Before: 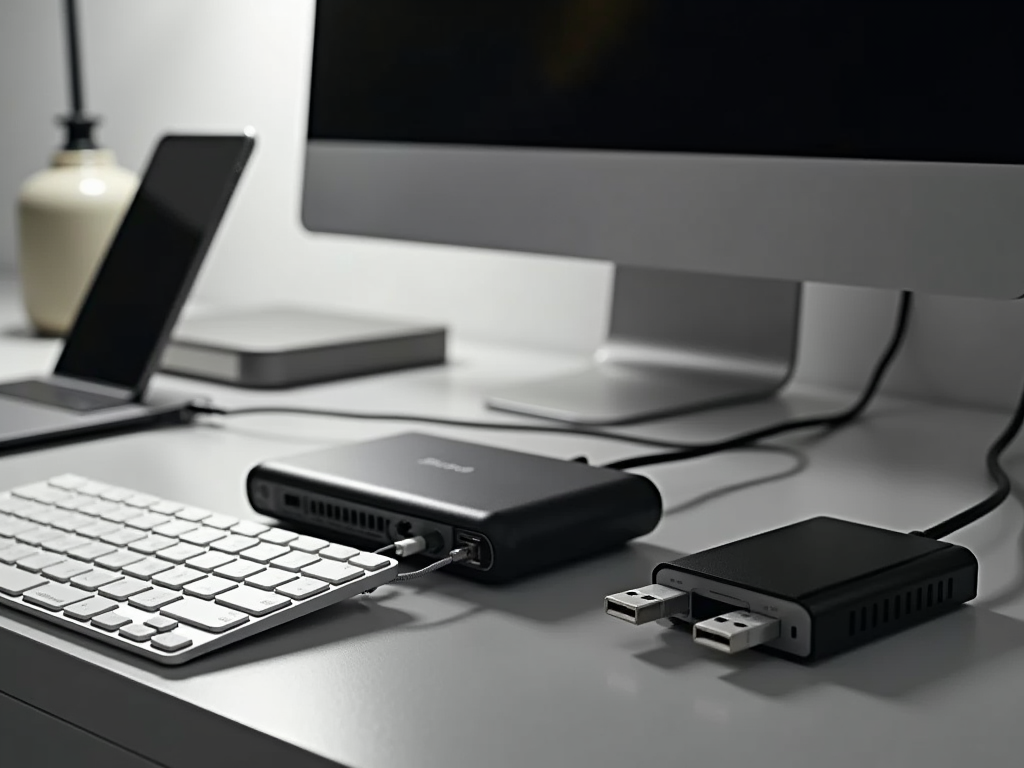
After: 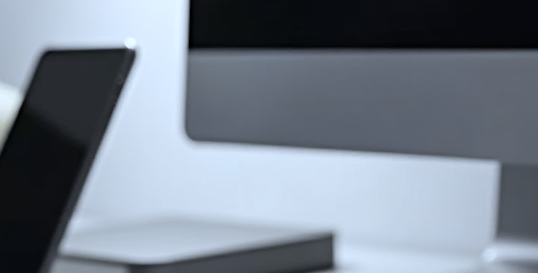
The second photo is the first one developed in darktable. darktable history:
rotate and perspective: rotation -2°, crop left 0.022, crop right 0.978, crop top 0.049, crop bottom 0.951
crop: left 10.121%, top 10.631%, right 36.218%, bottom 51.526%
white balance: red 0.931, blue 1.11
